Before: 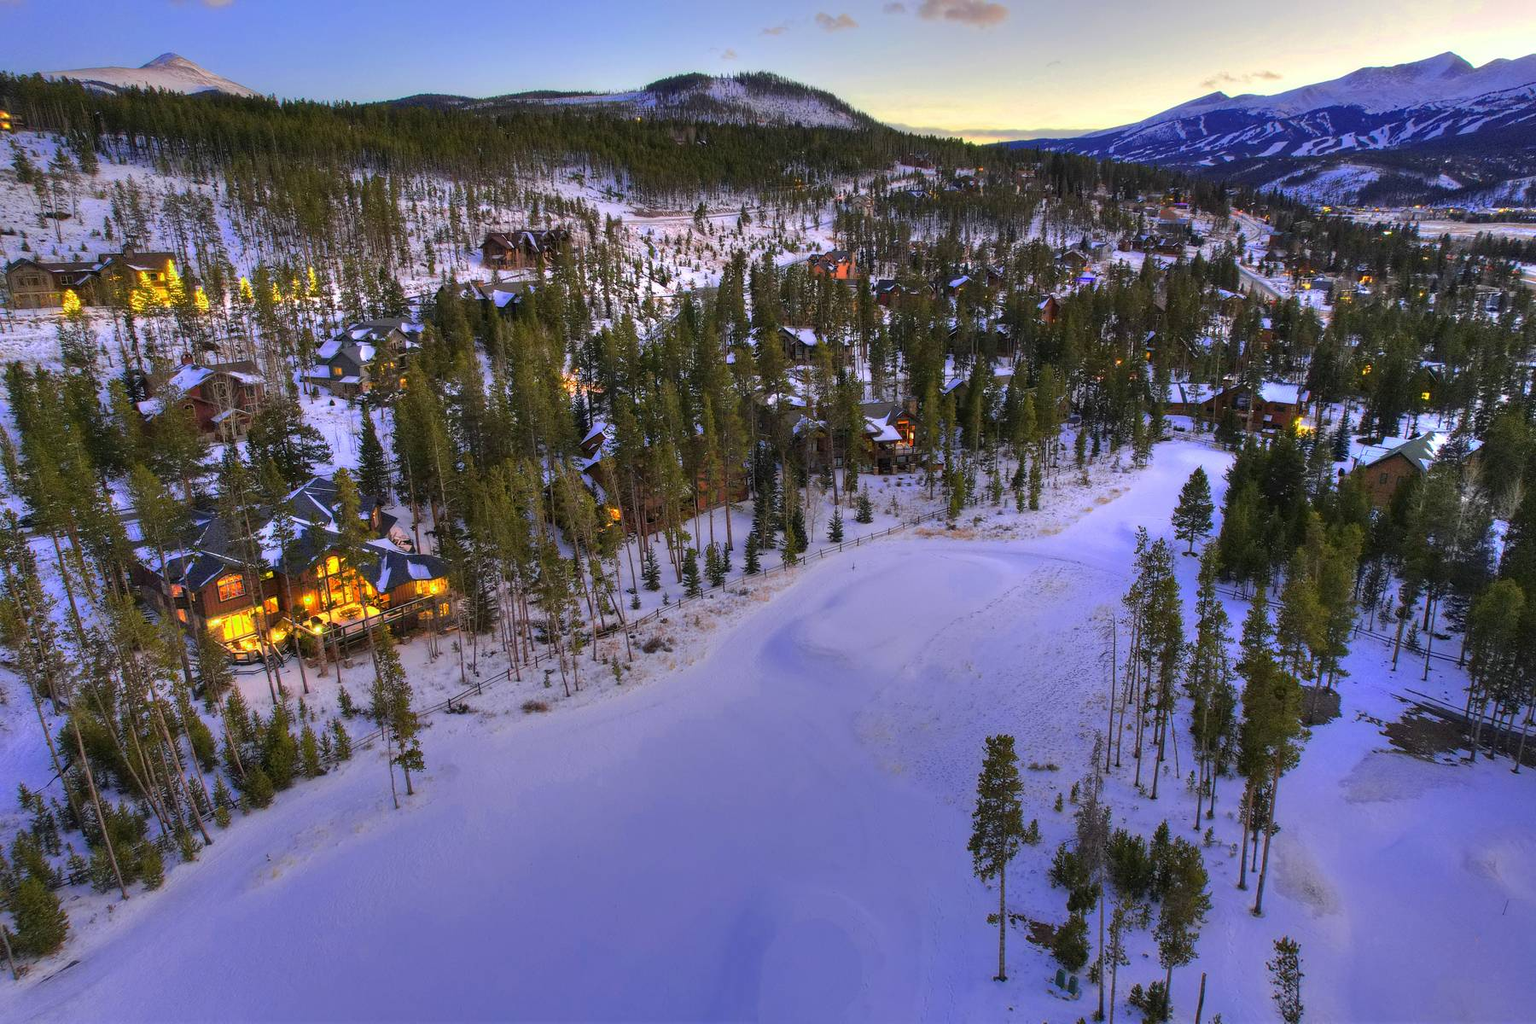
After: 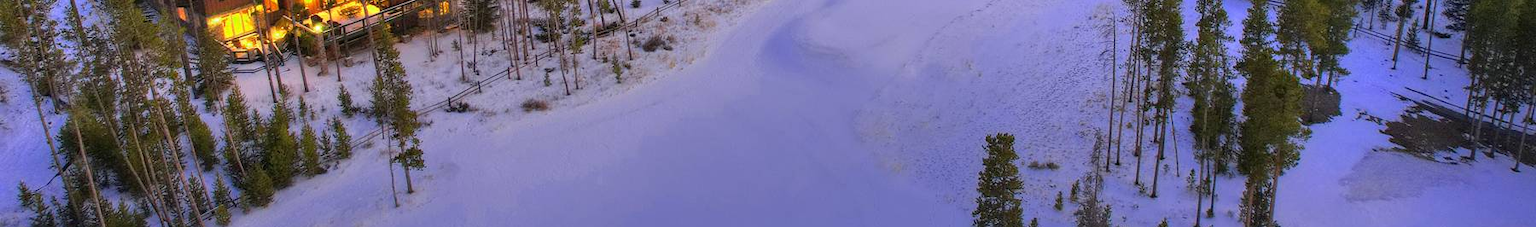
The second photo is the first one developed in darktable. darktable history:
crop and rotate: top 58.79%, bottom 18.942%
